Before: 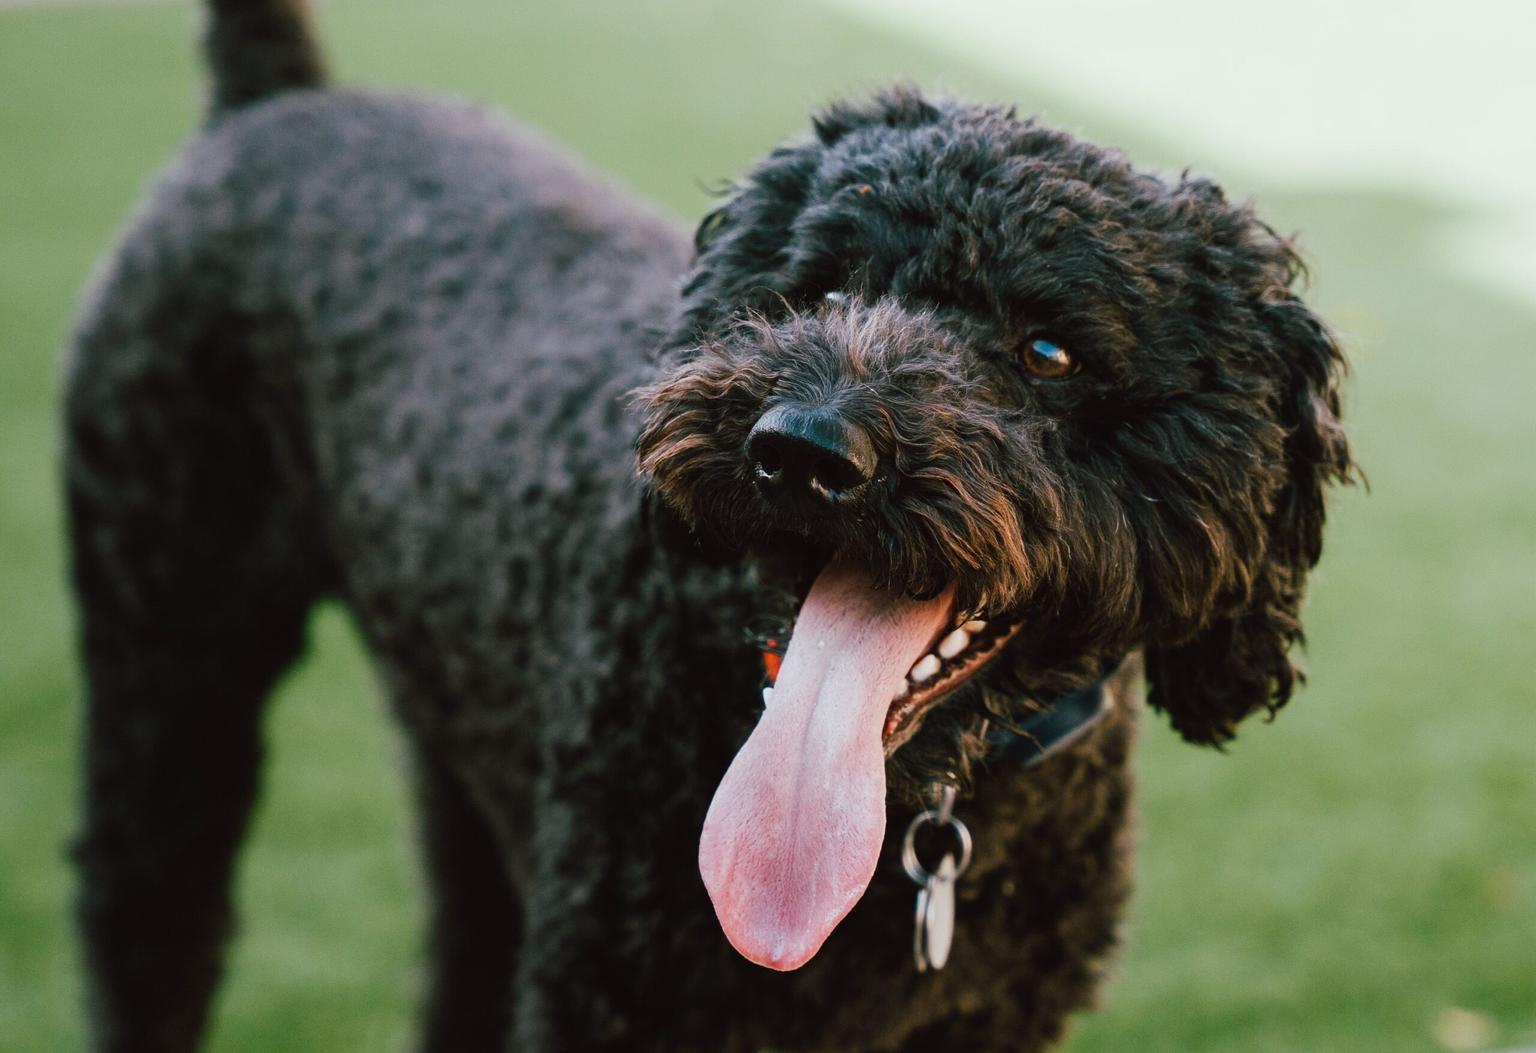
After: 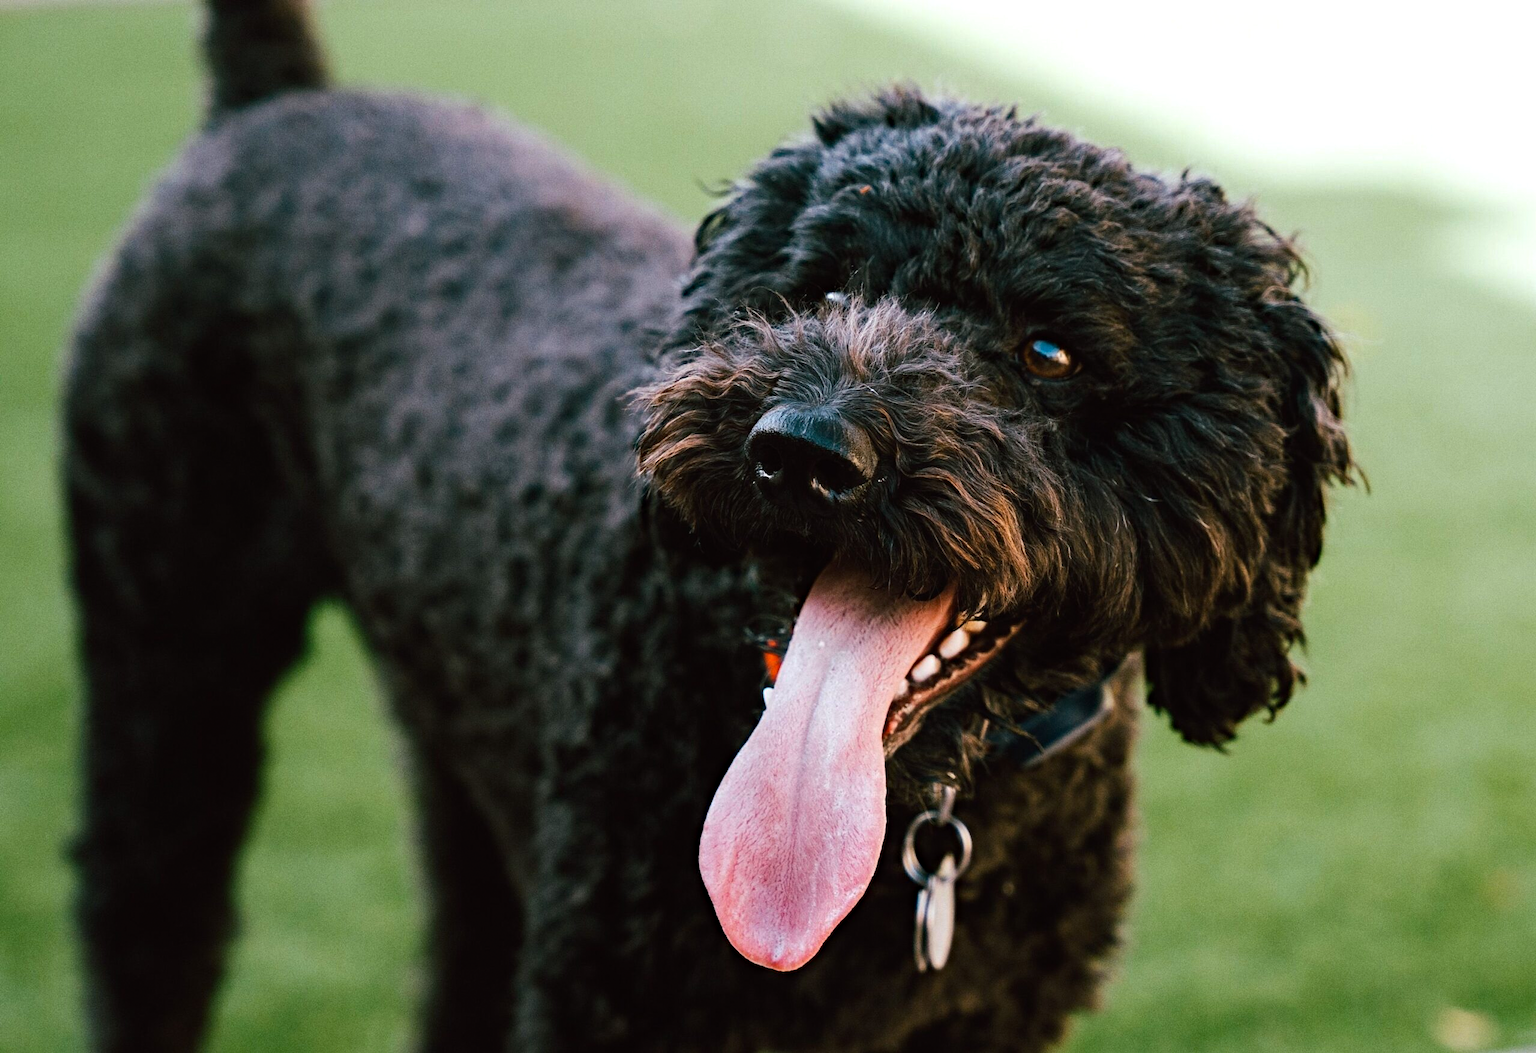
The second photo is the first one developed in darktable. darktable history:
grain: coarseness 14.57 ISO, strength 8.8%
tone equalizer: -8 EV -0.417 EV, -7 EV -0.389 EV, -6 EV -0.333 EV, -5 EV -0.222 EV, -3 EV 0.222 EV, -2 EV 0.333 EV, -1 EV 0.389 EV, +0 EV 0.417 EV, edges refinement/feathering 500, mask exposure compensation -1.57 EV, preserve details no
haze removal: strength 0.29, distance 0.25, compatibility mode true, adaptive false
